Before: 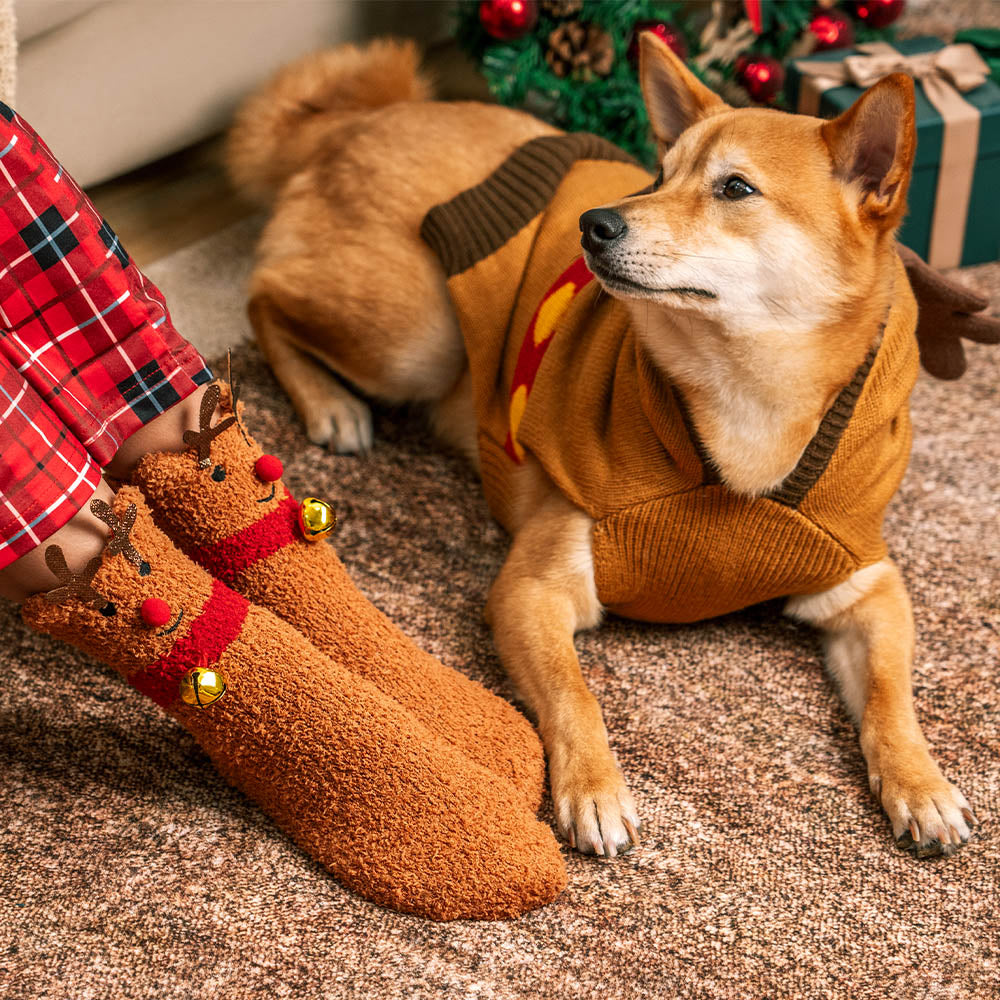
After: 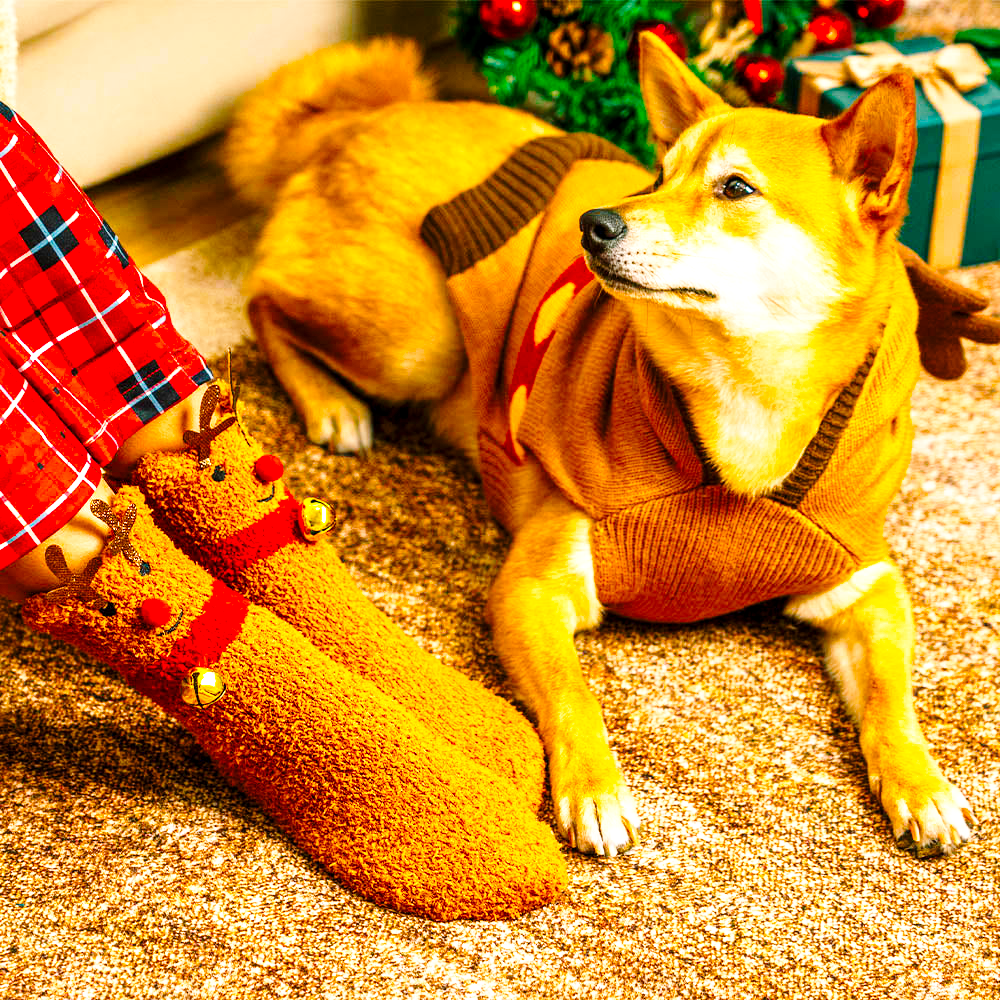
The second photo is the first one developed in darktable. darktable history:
color balance rgb: linear chroma grading › global chroma 23.15%, perceptual saturation grading › global saturation 28.7%, perceptual saturation grading › mid-tones 12.04%, perceptual saturation grading › shadows 10.19%, global vibrance 22.22%
exposure: exposure 0.496 EV, compensate highlight preservation false
base curve: curves: ch0 [(0, 0) (0.028, 0.03) (0.121, 0.232) (0.46, 0.748) (0.859, 0.968) (1, 1)], preserve colors none
local contrast: highlights 100%, shadows 100%, detail 120%, midtone range 0.2
